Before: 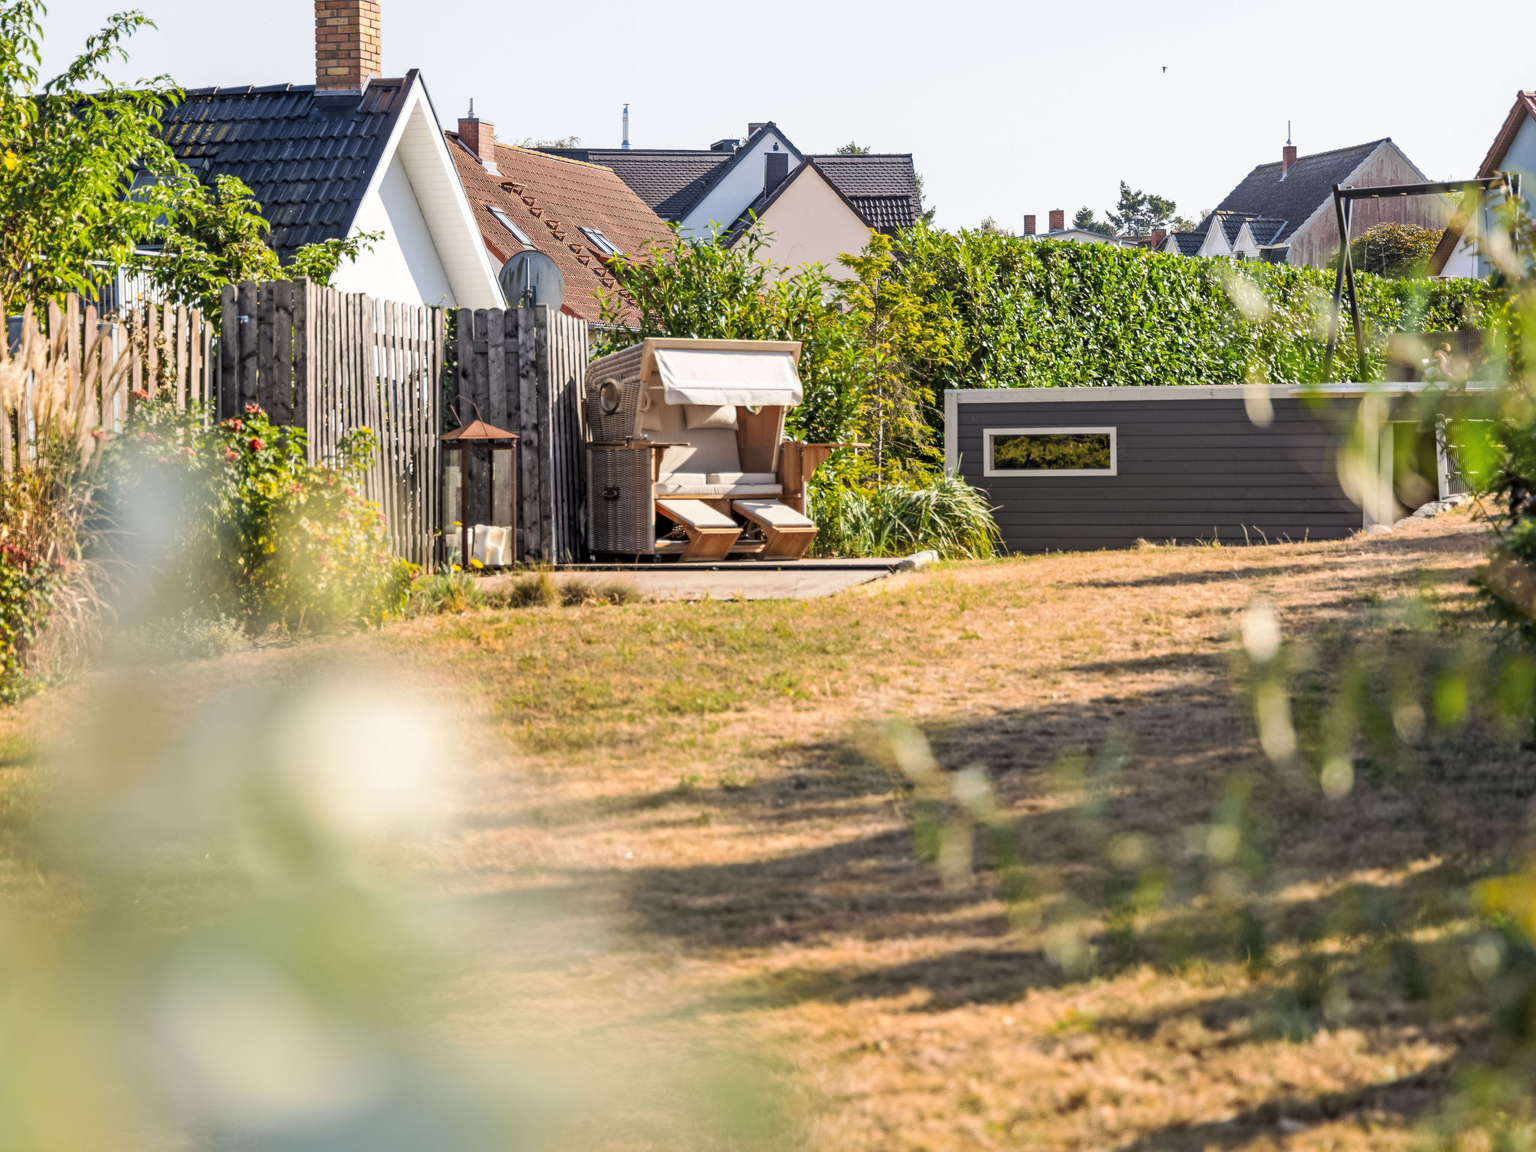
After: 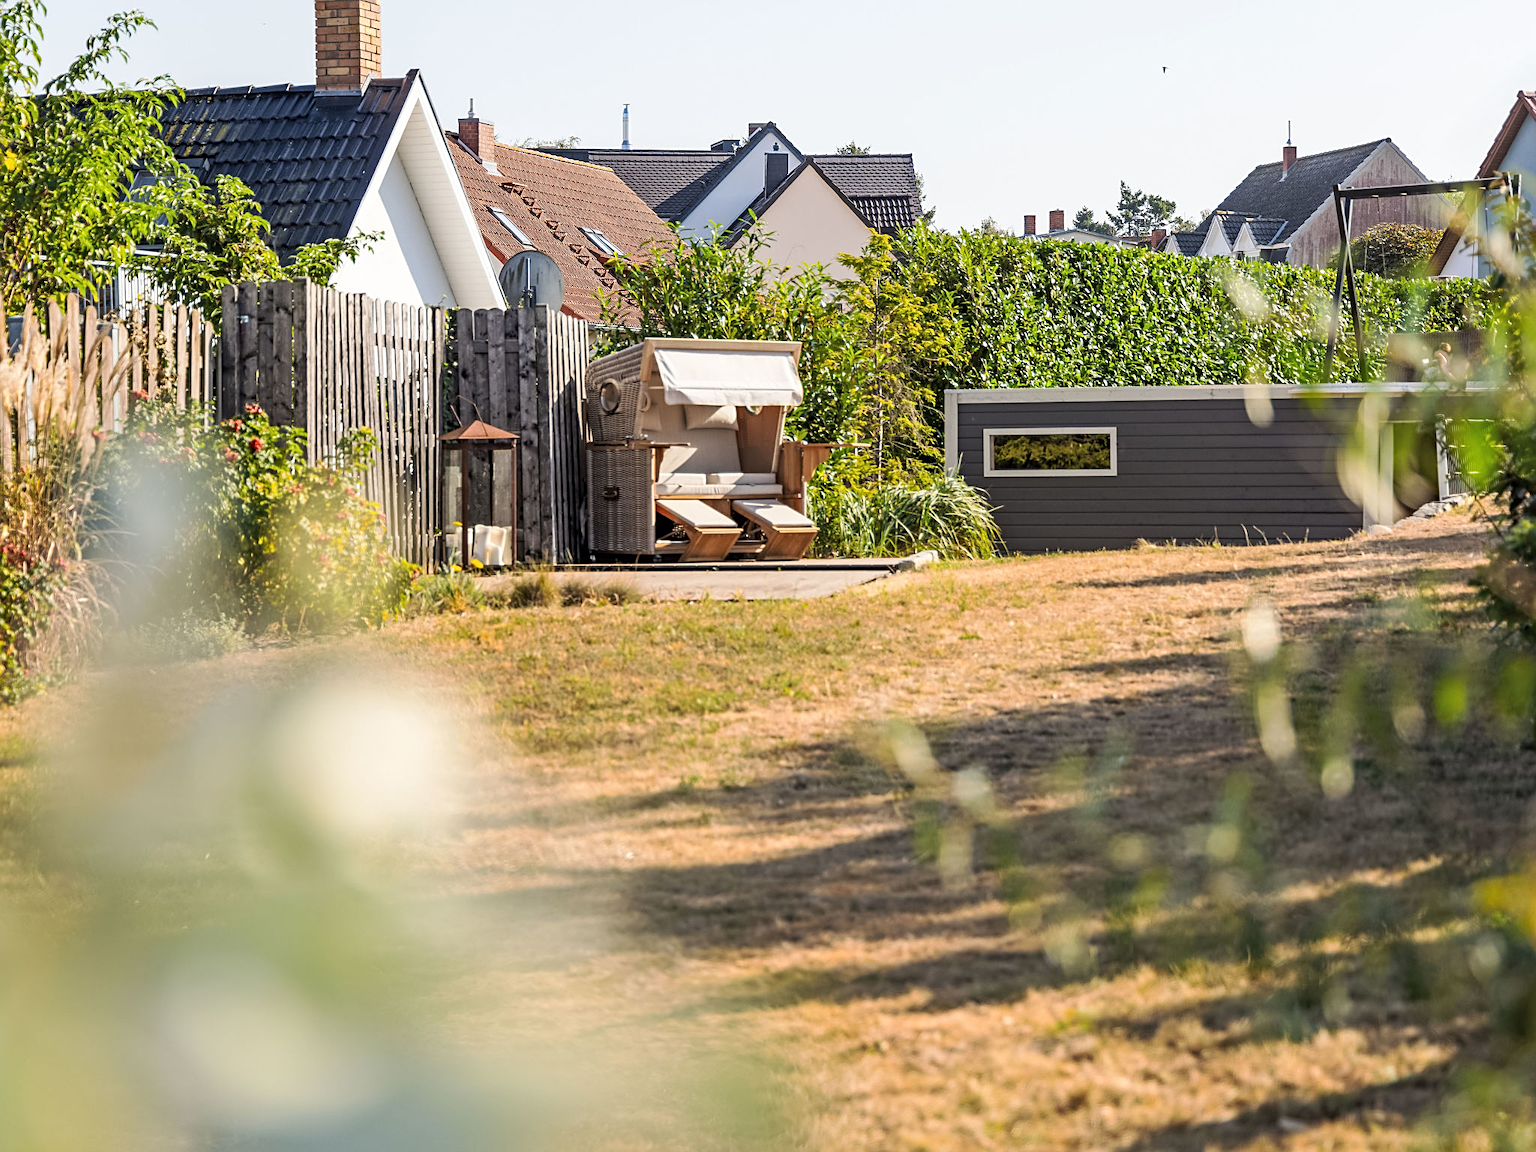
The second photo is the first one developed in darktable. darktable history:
color correction: highlights a* -0.121, highlights b* 0.086
sharpen: on, module defaults
